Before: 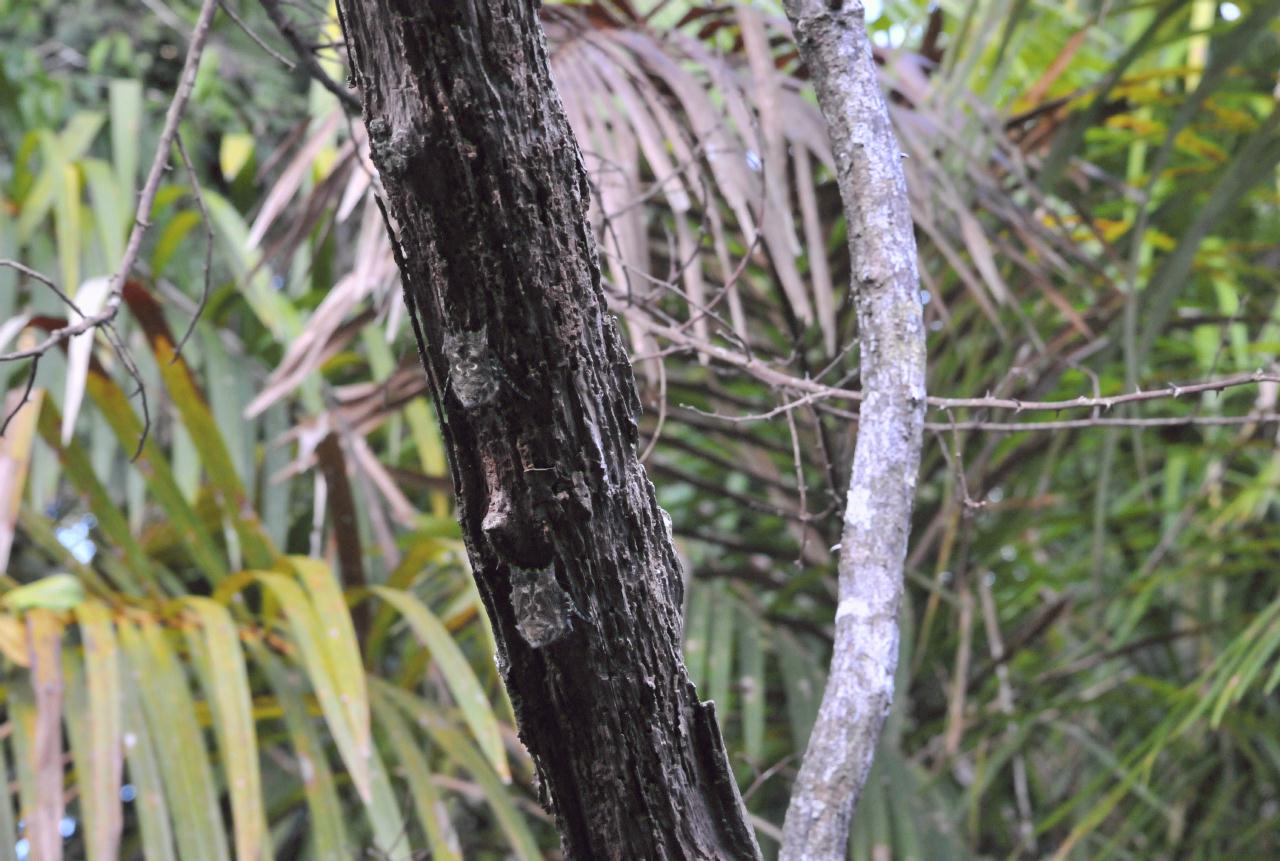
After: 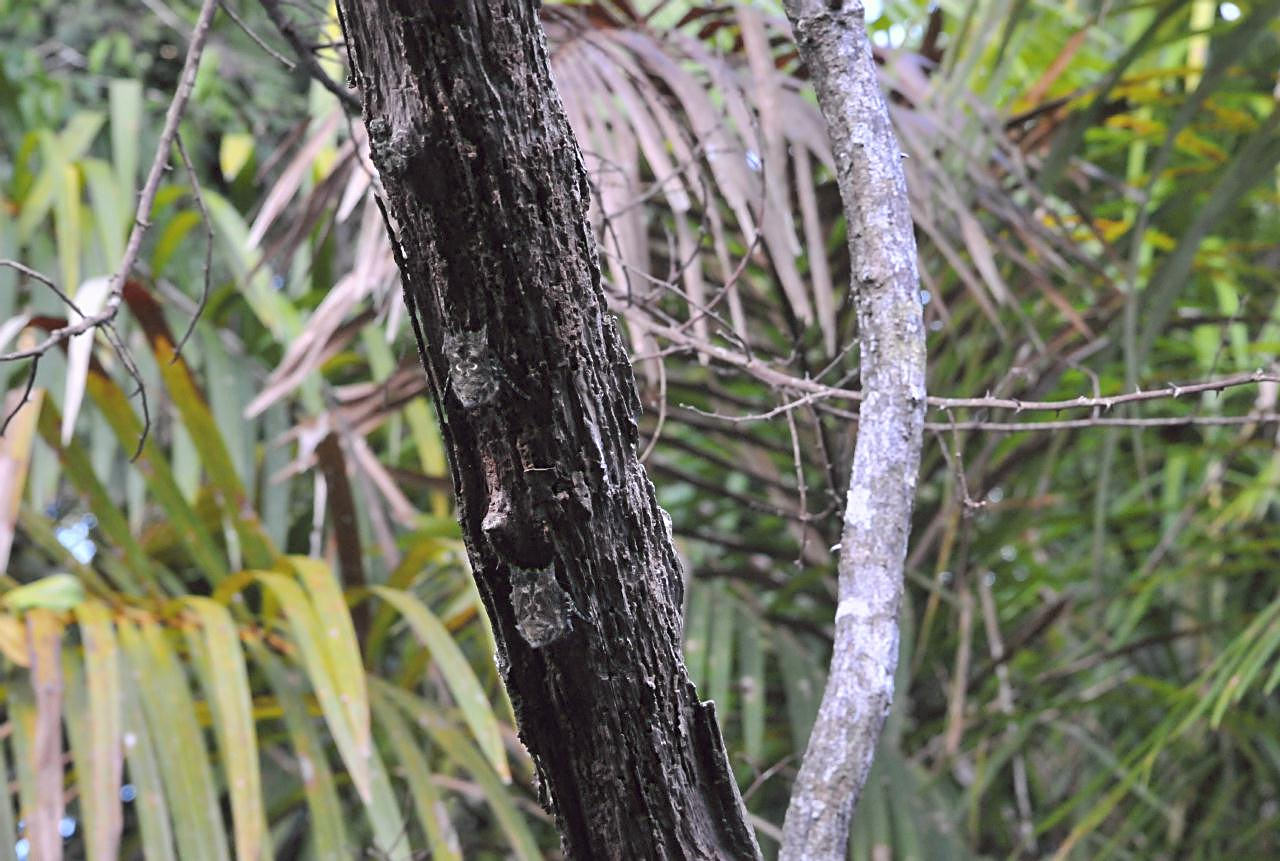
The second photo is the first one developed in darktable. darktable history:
vibrance: vibrance 15%
sharpen: on, module defaults
